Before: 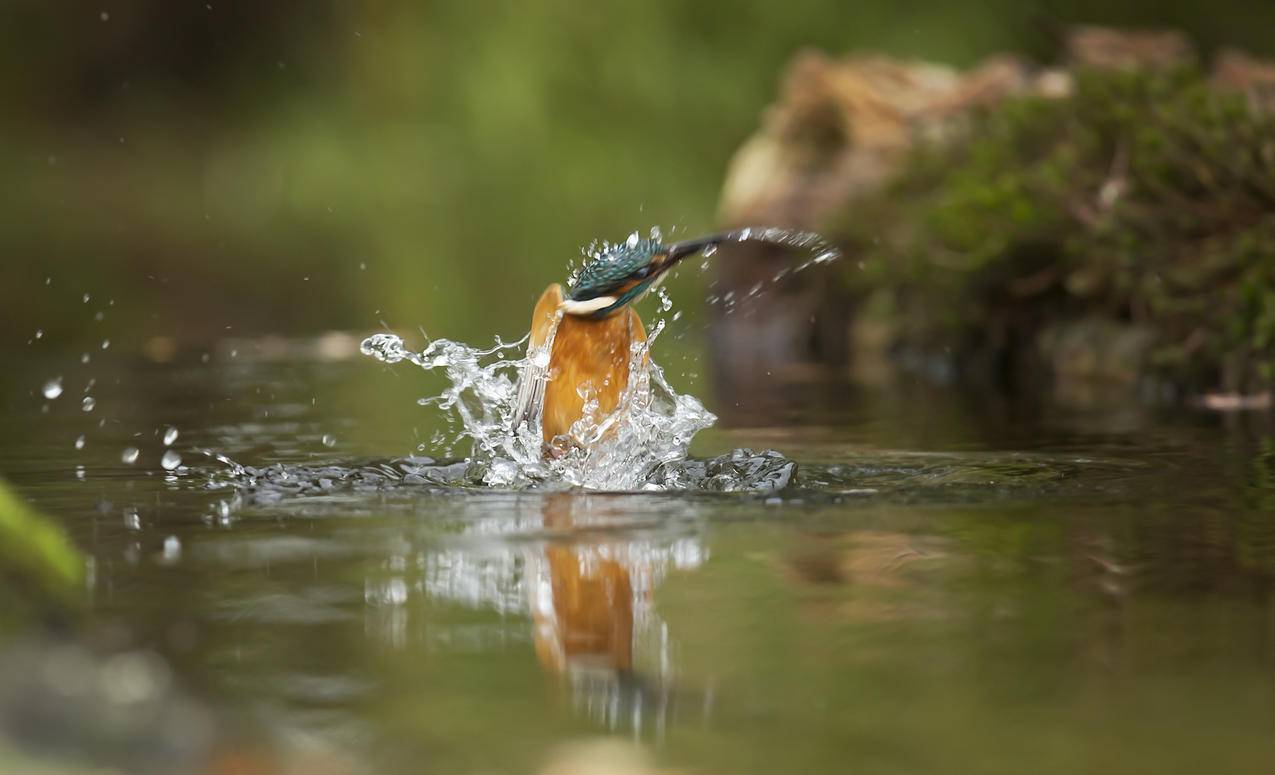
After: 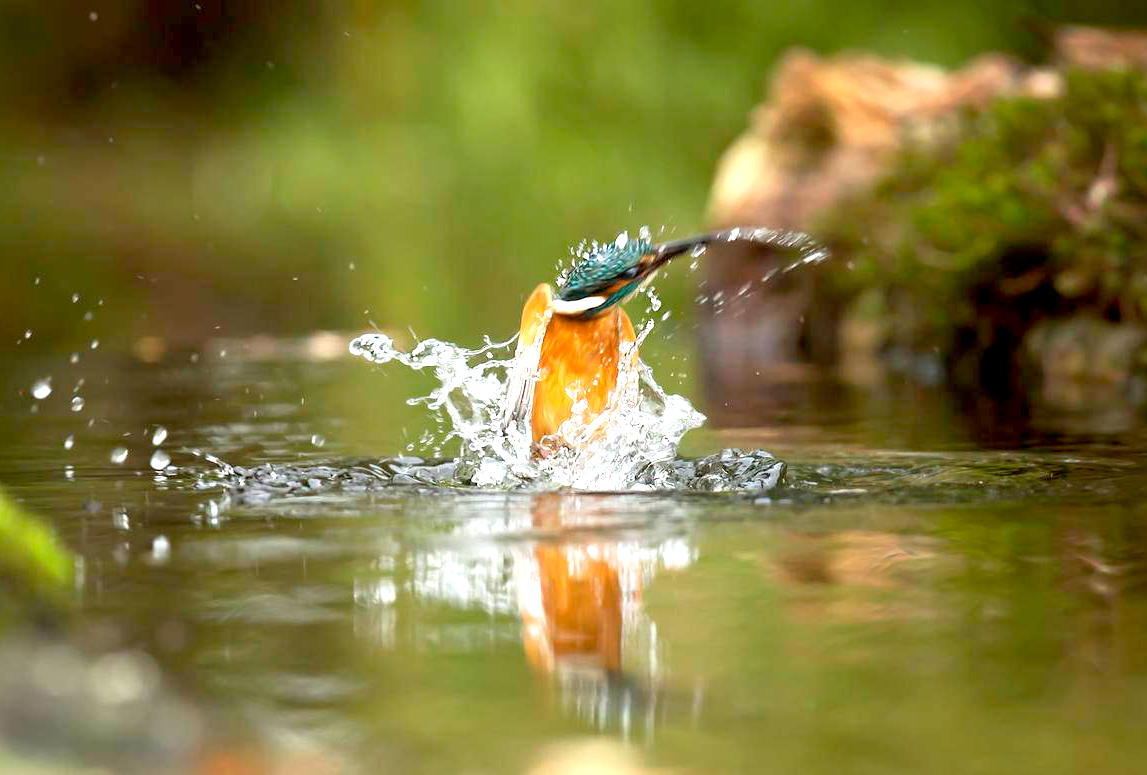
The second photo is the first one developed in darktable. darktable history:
crop and rotate: left 0.908%, right 9.057%
exposure: black level correction 0.008, exposure 0.979 EV, compensate highlight preservation false
